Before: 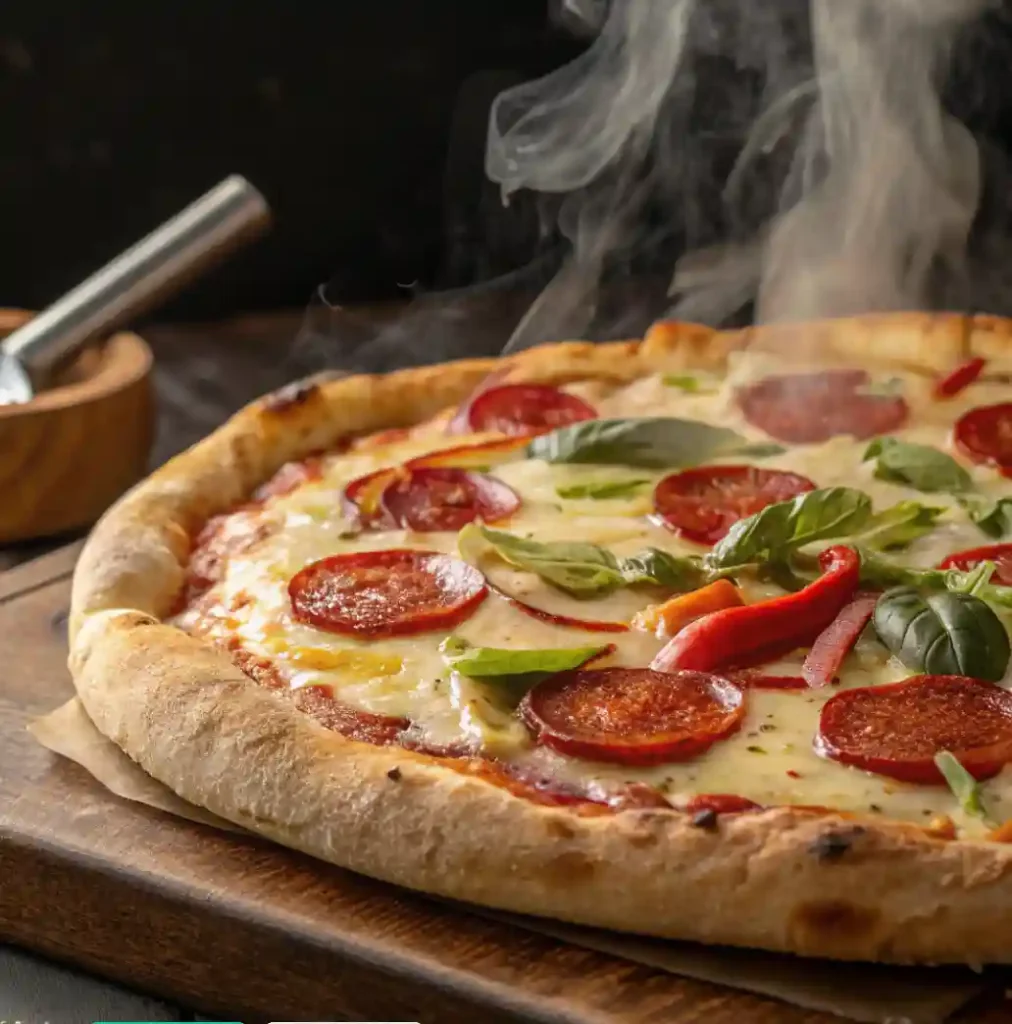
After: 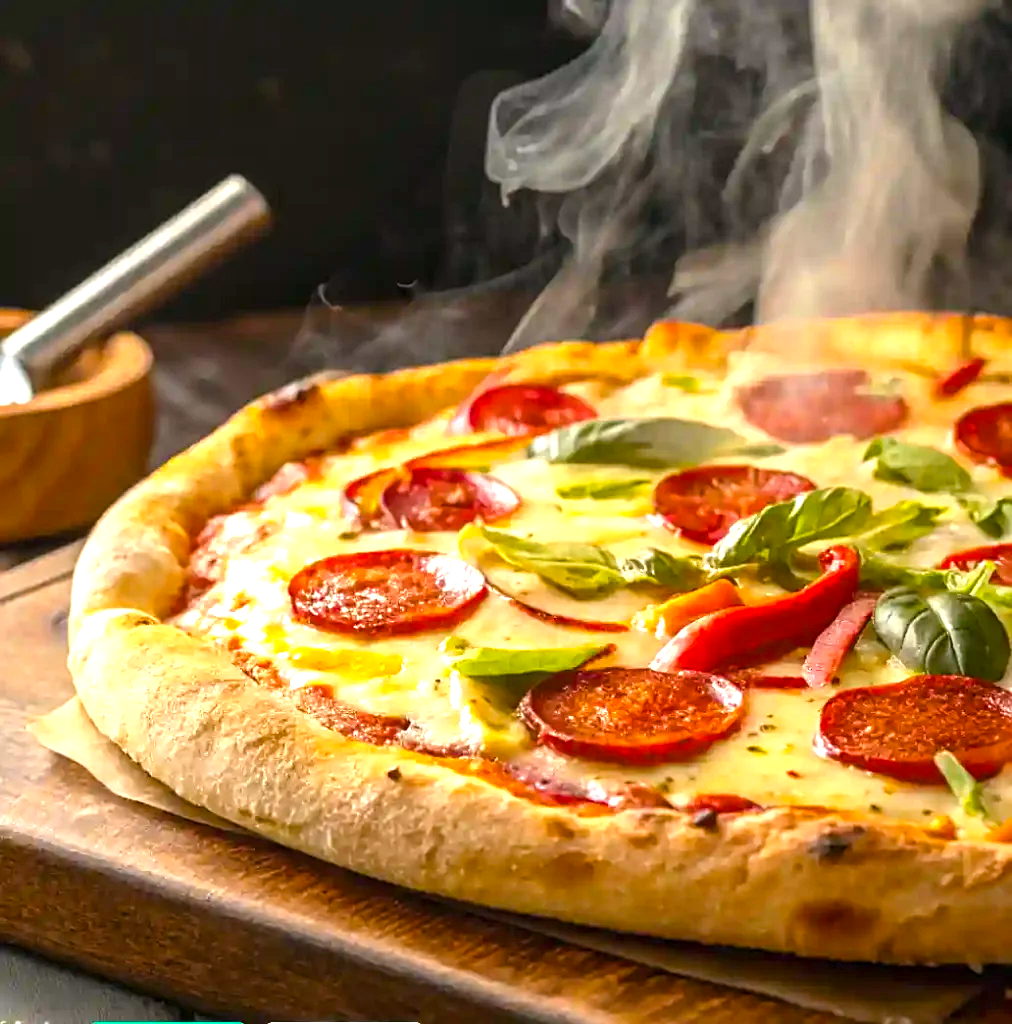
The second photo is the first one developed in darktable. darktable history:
sharpen: radius 2.521, amount 0.335
color balance rgb: perceptual saturation grading › global saturation 31.202%
exposure: black level correction 0, exposure 1.103 EV, compensate highlight preservation false
